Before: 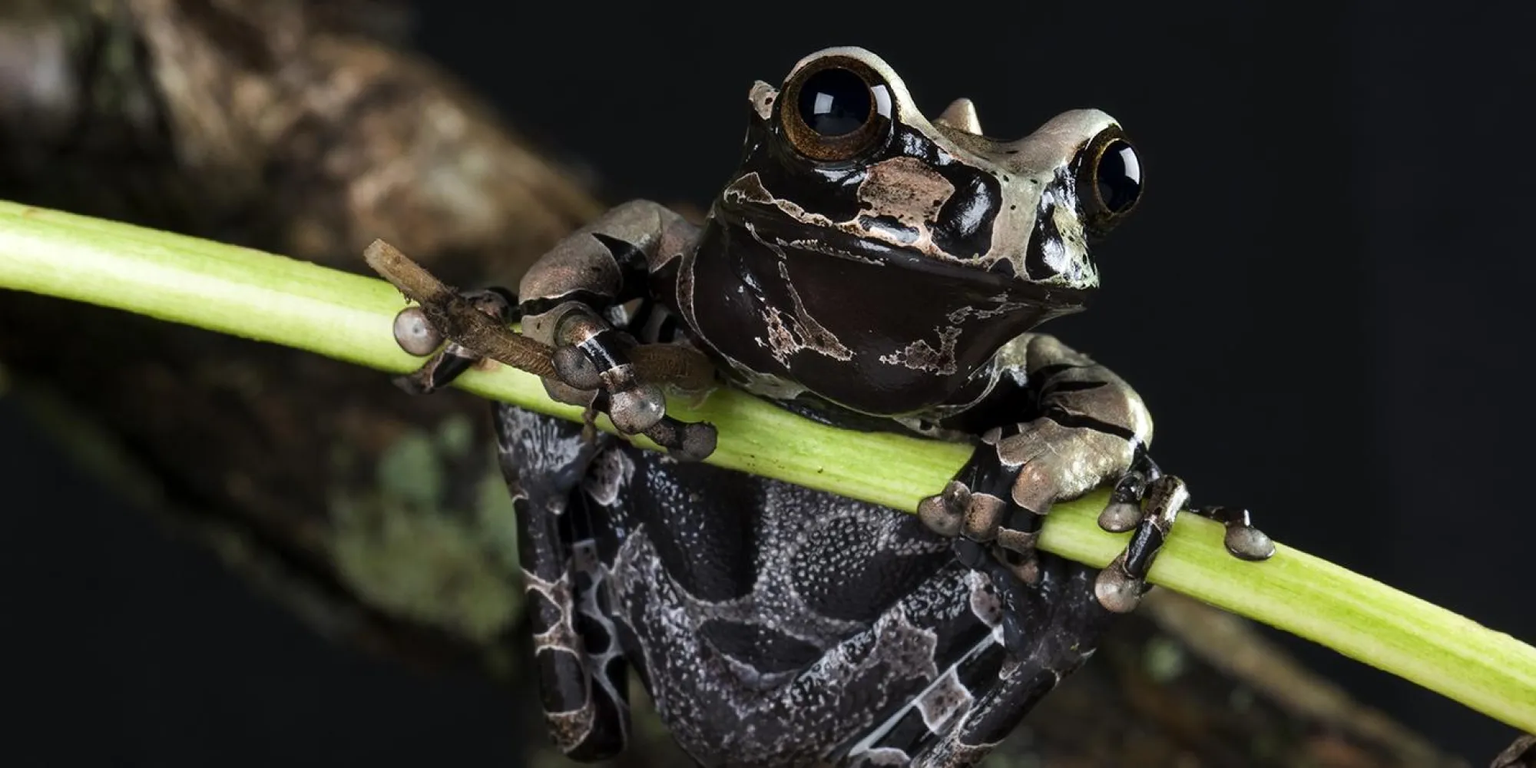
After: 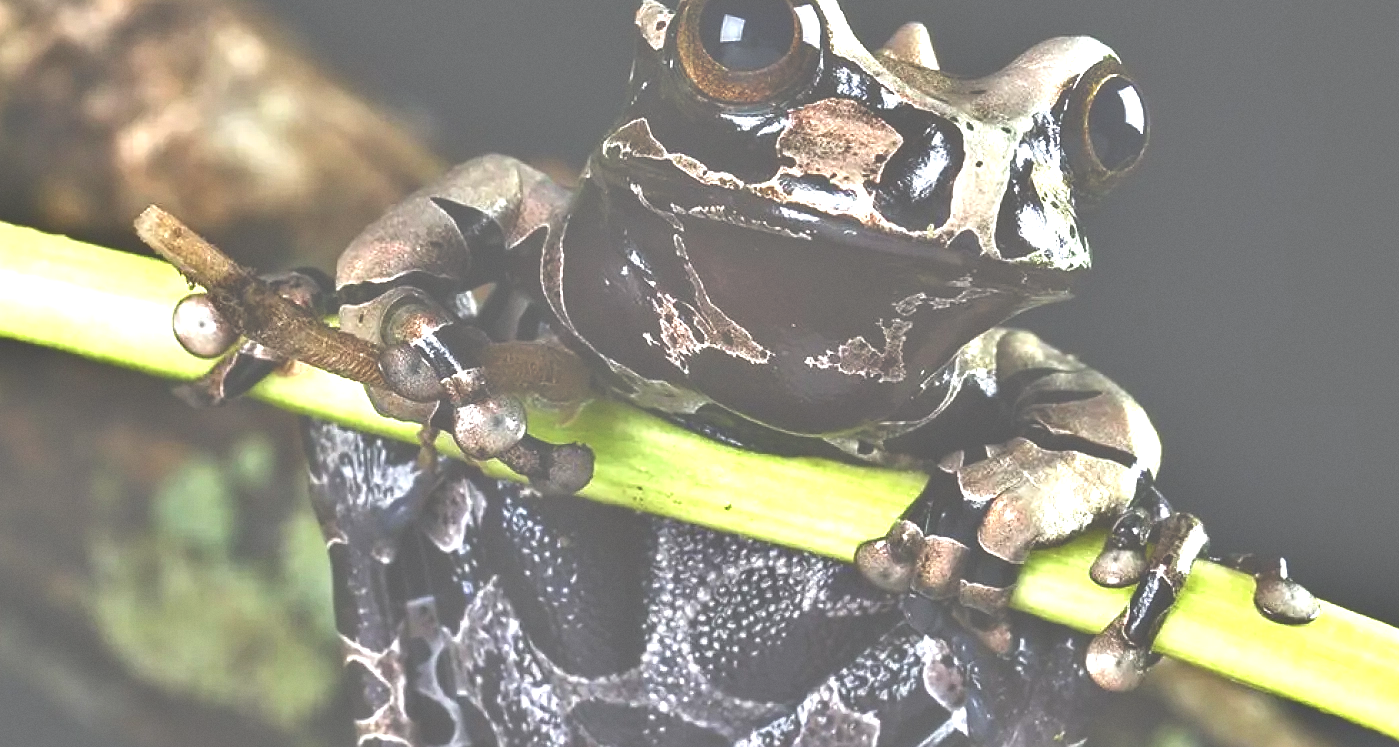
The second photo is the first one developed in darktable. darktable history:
sharpen: radius 0.969, amount 0.604
crop and rotate: left 17.046%, top 10.659%, right 12.989%, bottom 14.553%
shadows and highlights: soften with gaussian
tone equalizer: -7 EV 0.15 EV, -6 EV 0.6 EV, -5 EV 1.15 EV, -4 EV 1.33 EV, -3 EV 1.15 EV, -2 EV 0.6 EV, -1 EV 0.15 EV, mask exposure compensation -0.5 EV
grain: coarseness 0.09 ISO, strength 10%
exposure: black level correction -0.023, exposure 1.397 EV, compensate highlight preservation false
